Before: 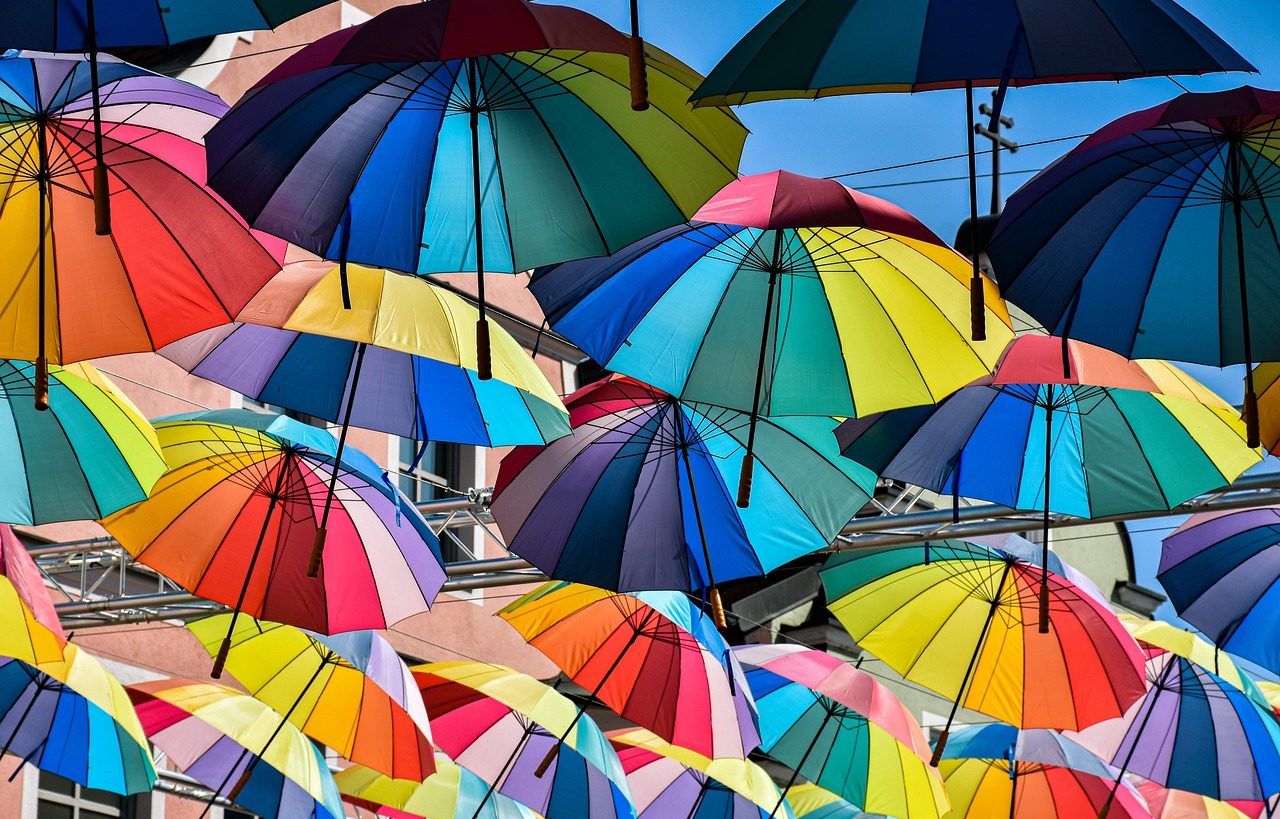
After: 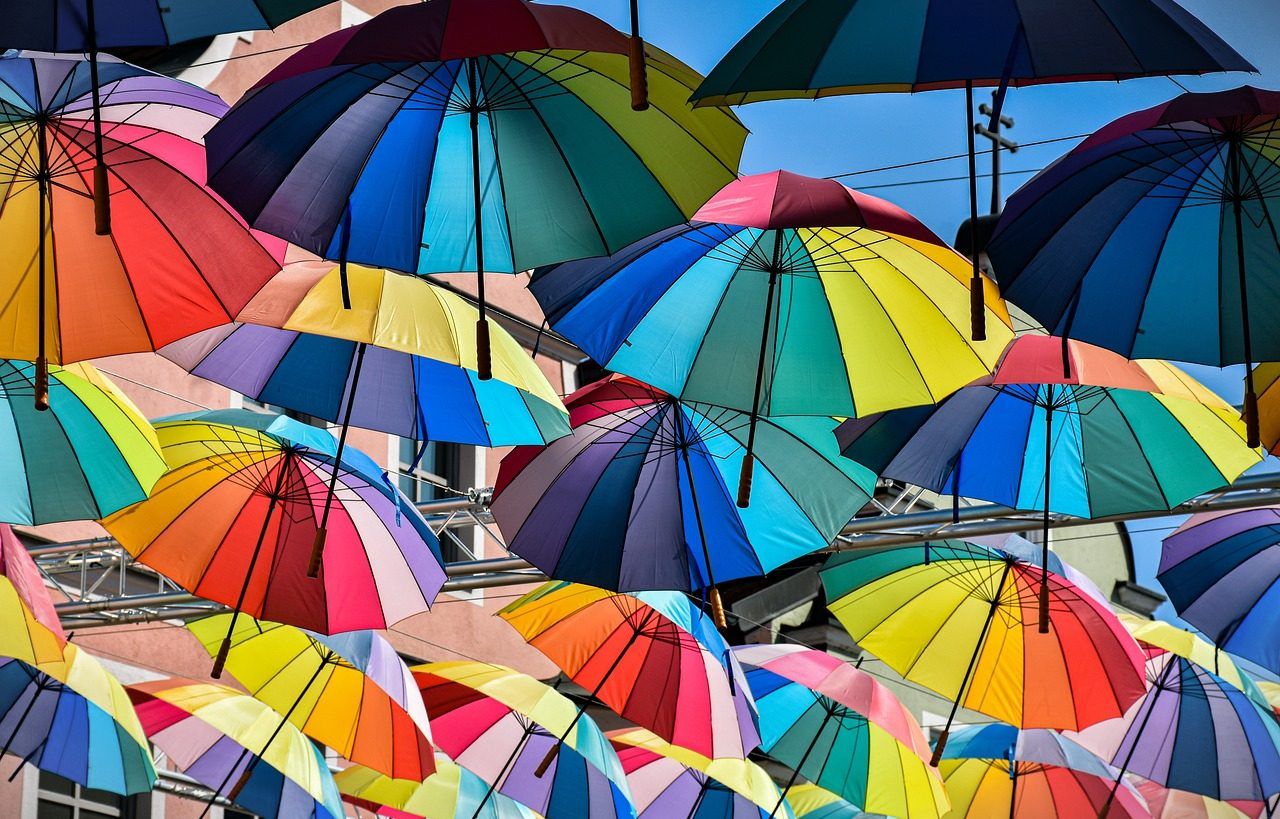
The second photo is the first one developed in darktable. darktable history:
vignetting: fall-off start 100.62%, width/height ratio 1.322
